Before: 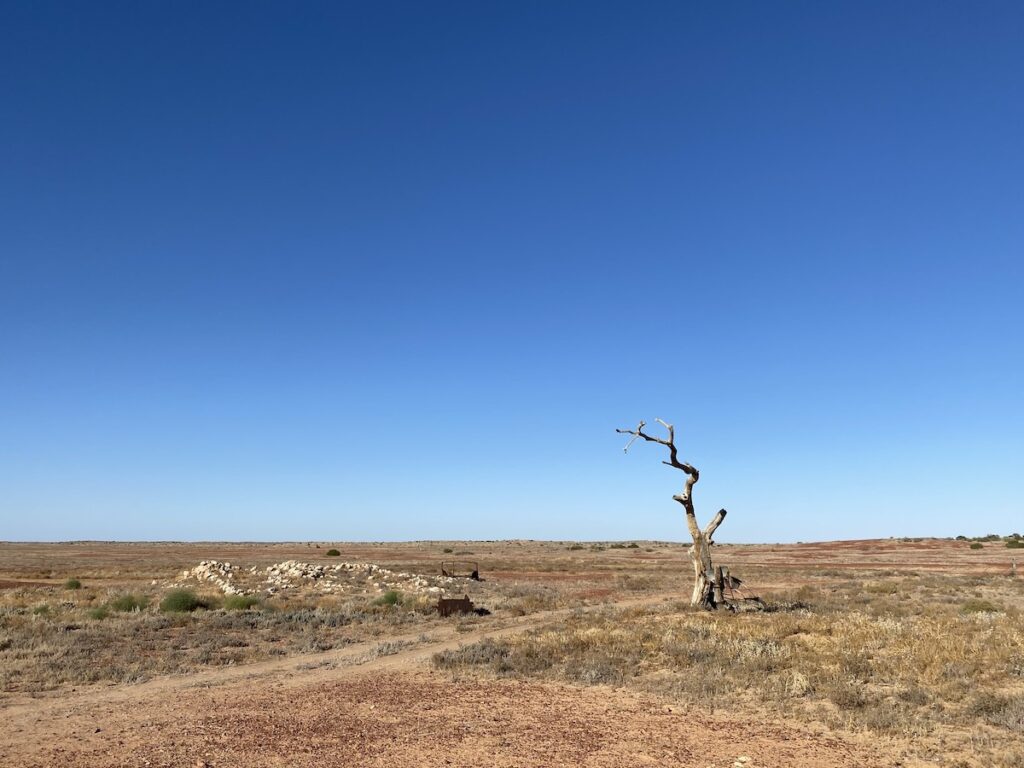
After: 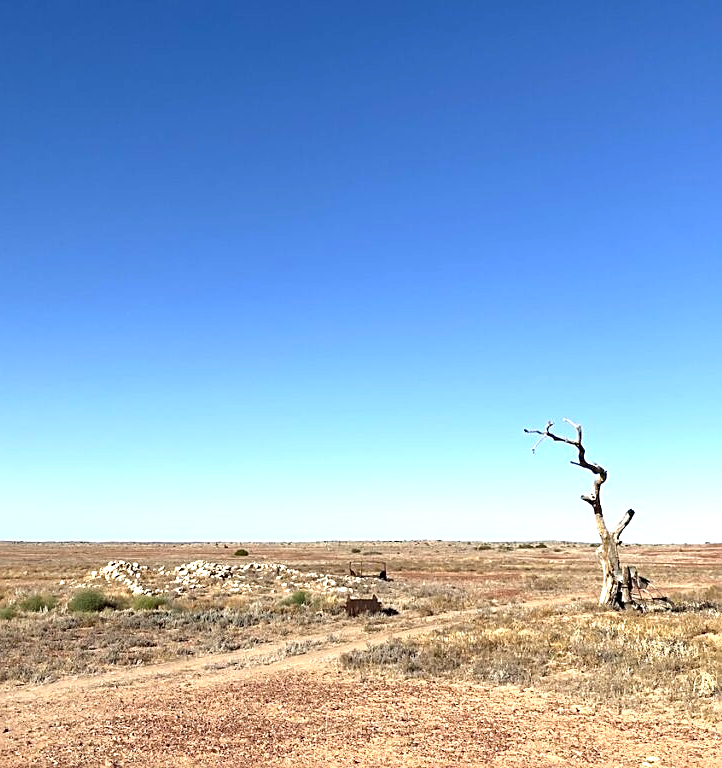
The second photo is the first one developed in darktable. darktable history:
exposure: black level correction 0, exposure 0.89 EV, compensate highlight preservation false
sharpen: amount 0.589
crop and rotate: left 9.005%, right 20.392%
